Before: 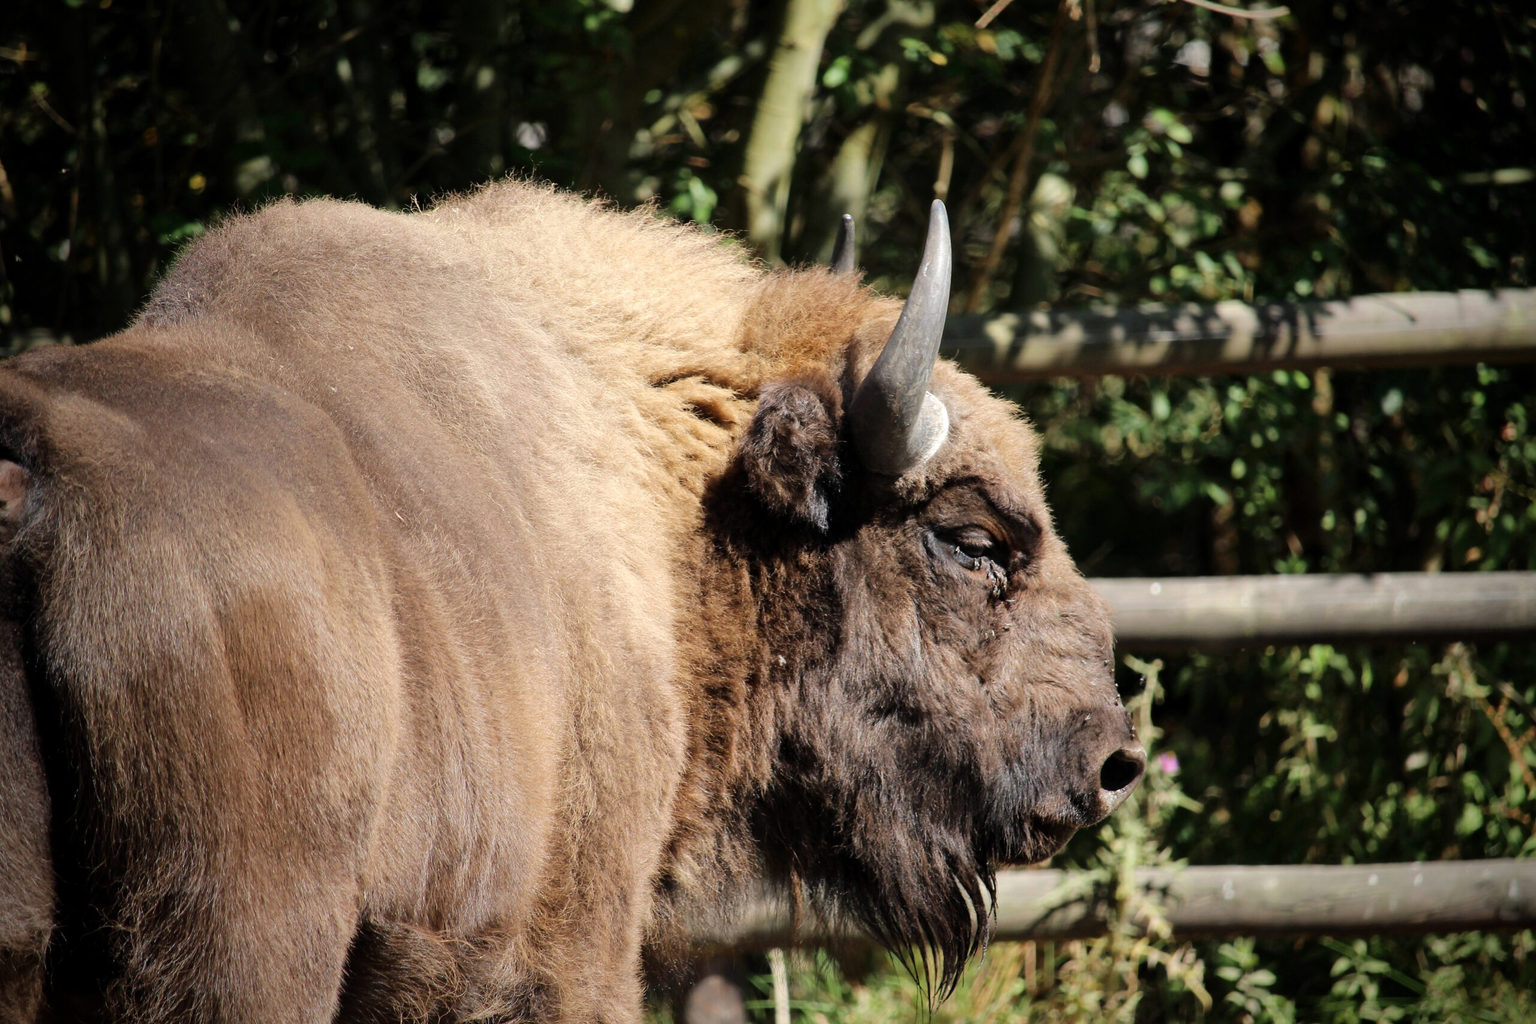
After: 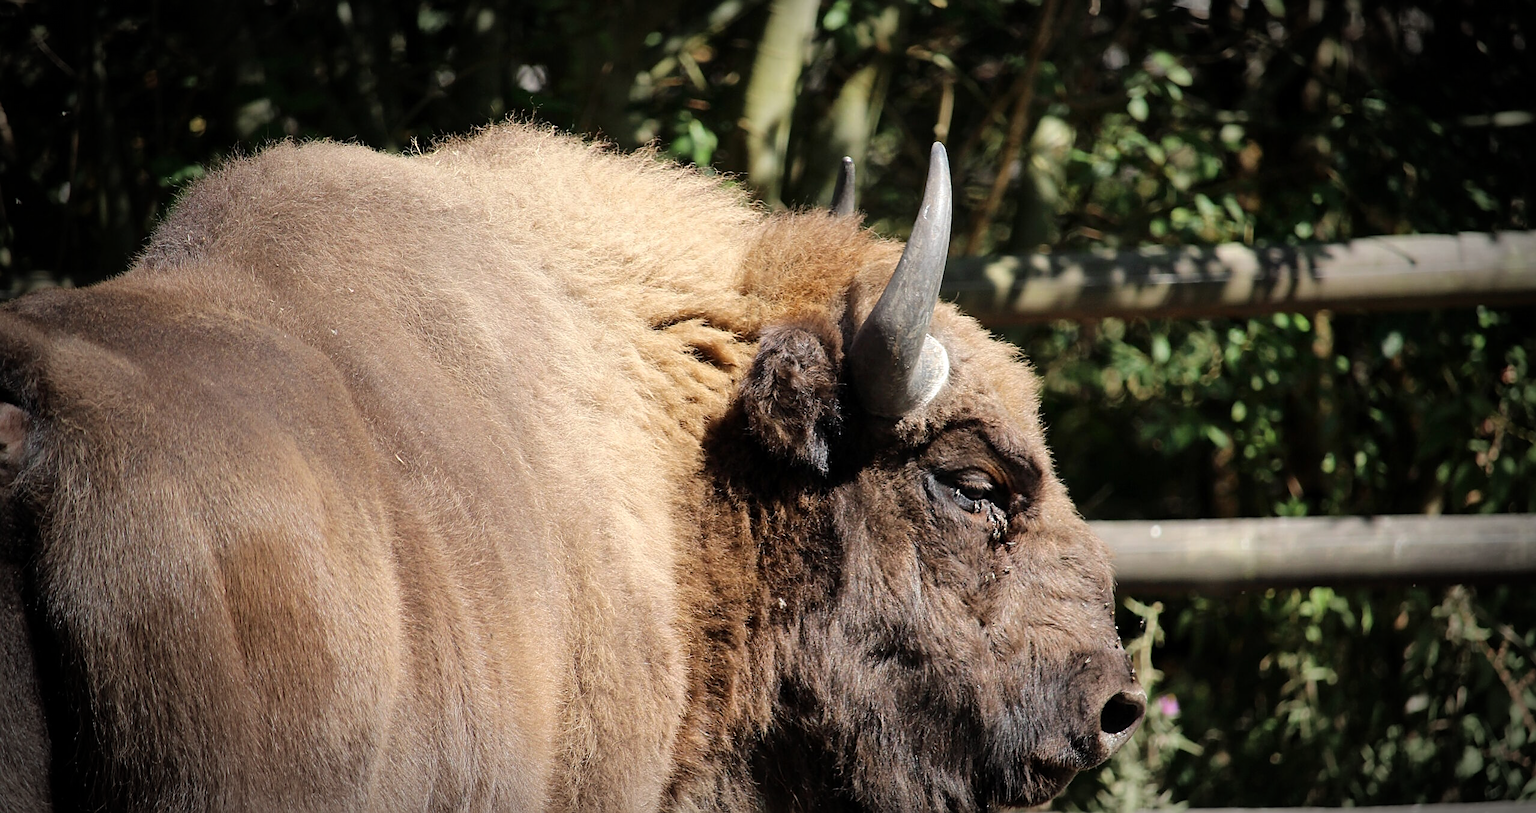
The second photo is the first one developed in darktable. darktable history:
crop and rotate: top 5.667%, bottom 14.937%
sharpen: on, module defaults
vignetting: automatic ratio true
